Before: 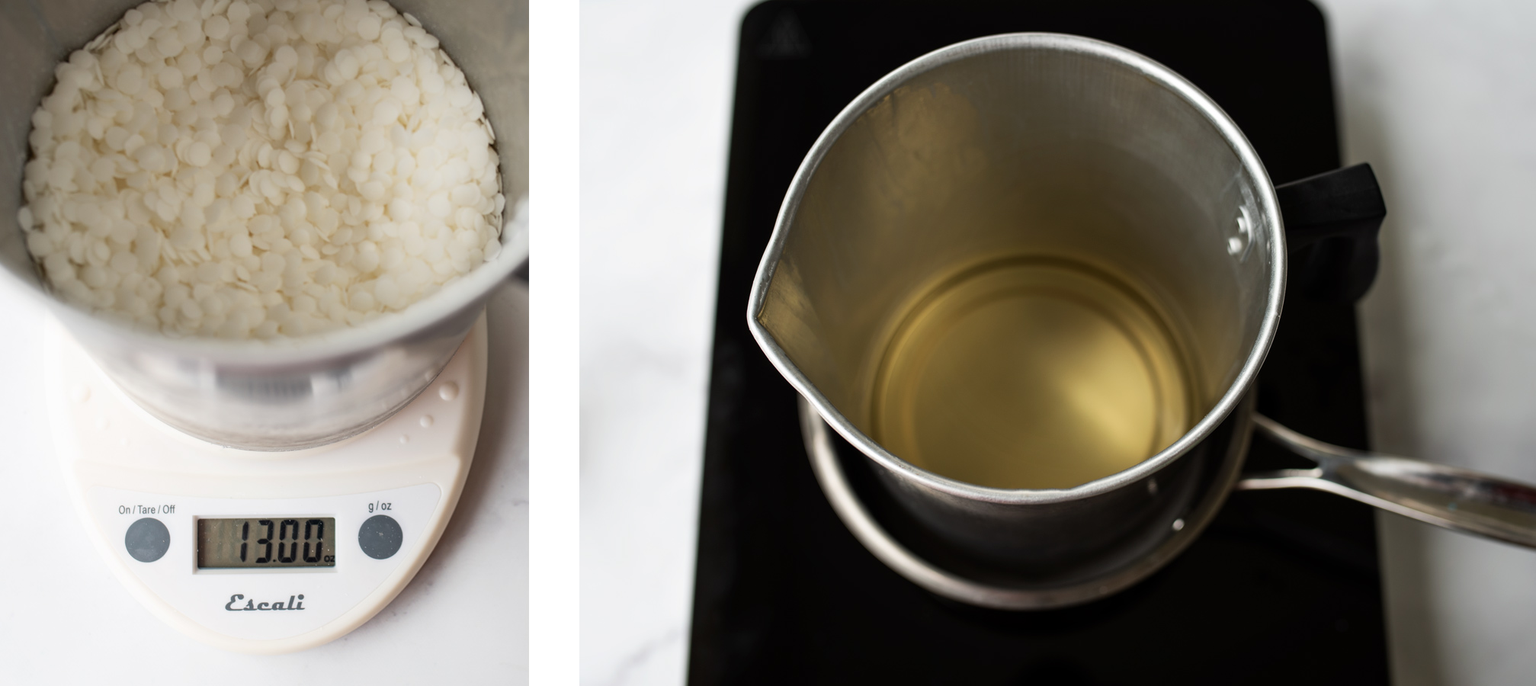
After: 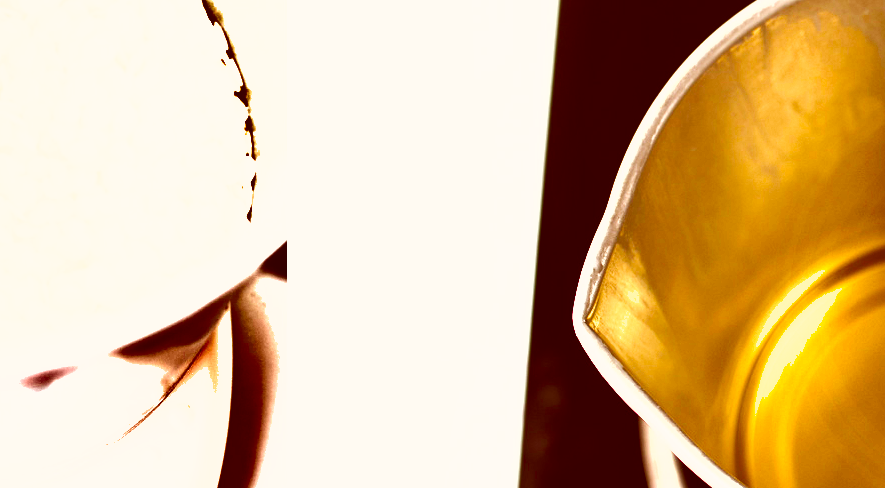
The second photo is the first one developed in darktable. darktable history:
color balance rgb: perceptual saturation grading › global saturation 28.101%, perceptual saturation grading › highlights -25.229%, perceptual saturation grading › mid-tones 24.926%, perceptual saturation grading › shadows 49.836%, perceptual brilliance grading › global brilliance 10.471%, perceptual brilliance grading › shadows 15.2%
exposure: black level correction 0, exposure 0.937 EV, compensate highlight preservation false
base curve: curves: ch0 [(0, 0) (0.303, 0.277) (1, 1)], preserve colors none
tone curve: curves: ch0 [(0, 0) (0.003, 0.005) (0.011, 0.013) (0.025, 0.027) (0.044, 0.044) (0.069, 0.06) (0.1, 0.081) (0.136, 0.114) (0.177, 0.16) (0.224, 0.211) (0.277, 0.277) (0.335, 0.354) (0.399, 0.435) (0.468, 0.538) (0.543, 0.626) (0.623, 0.708) (0.709, 0.789) (0.801, 0.867) (0.898, 0.935) (1, 1)], preserve colors none
shadows and highlights: shadows 20.86, highlights -81.66, soften with gaussian
crop: left 20.208%, top 10.823%, right 35.839%, bottom 34.863%
levels: levels [0, 0.394, 0.787]
color correction: highlights a* 9.1, highlights b* 8.9, shadows a* 39.6, shadows b* 39.65, saturation 0.778
